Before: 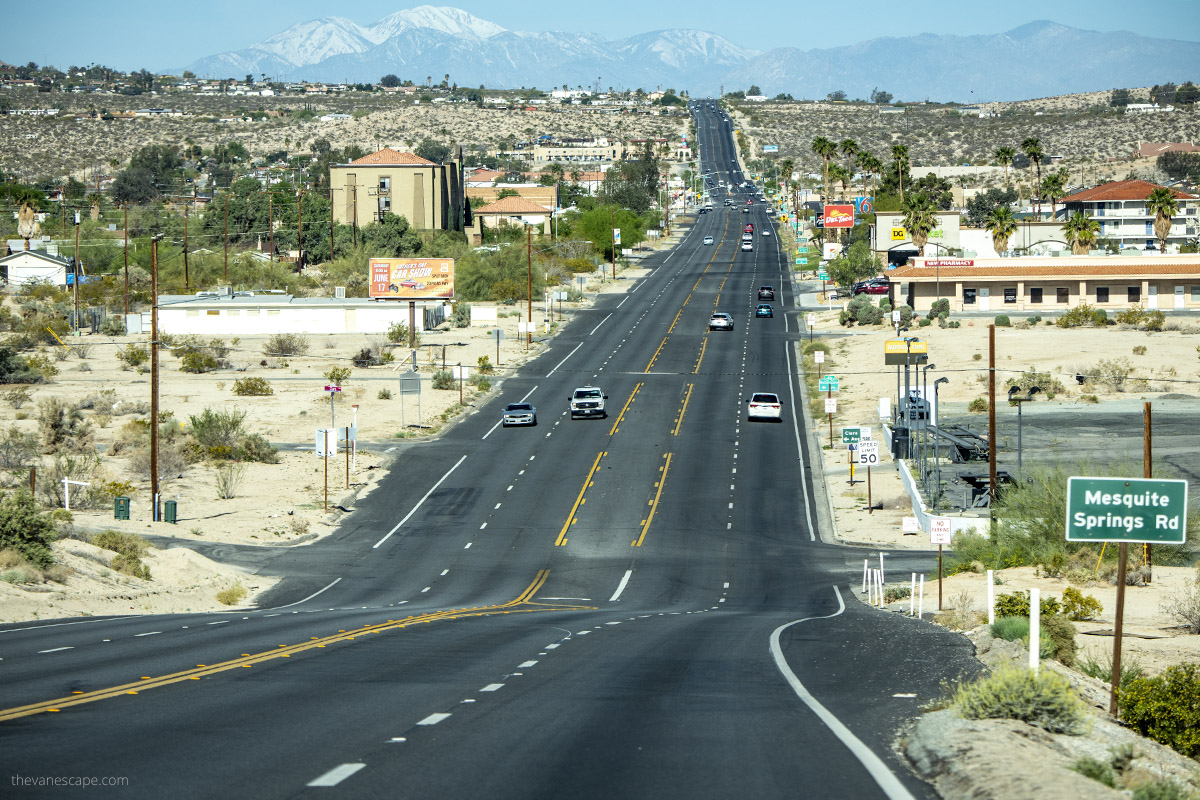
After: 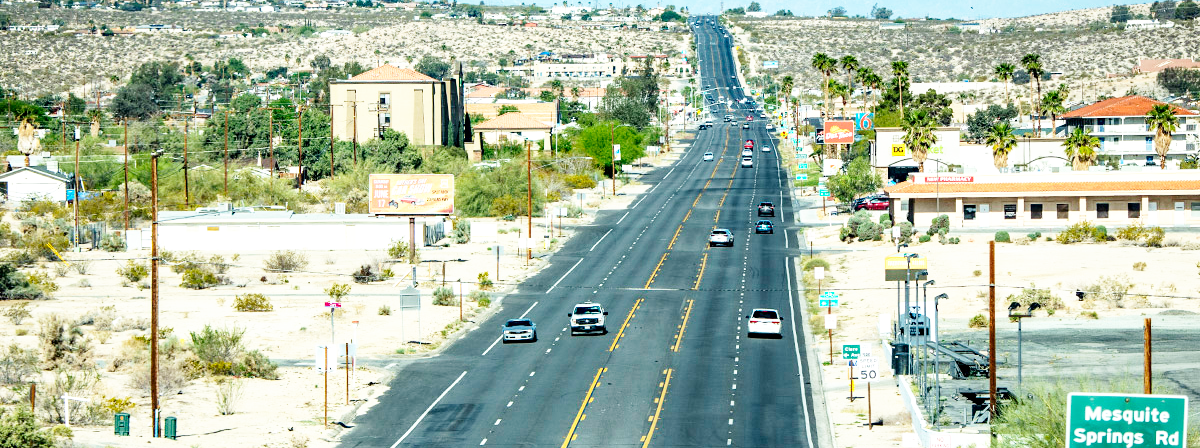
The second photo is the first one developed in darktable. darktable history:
base curve: curves: ch0 [(0, 0) (0.005, 0.002) (0.15, 0.3) (0.4, 0.7) (0.75, 0.95) (1, 1)], preserve colors none
exposure: exposure 0.128 EV, compensate highlight preservation false
crop and rotate: top 10.605%, bottom 33.274%
